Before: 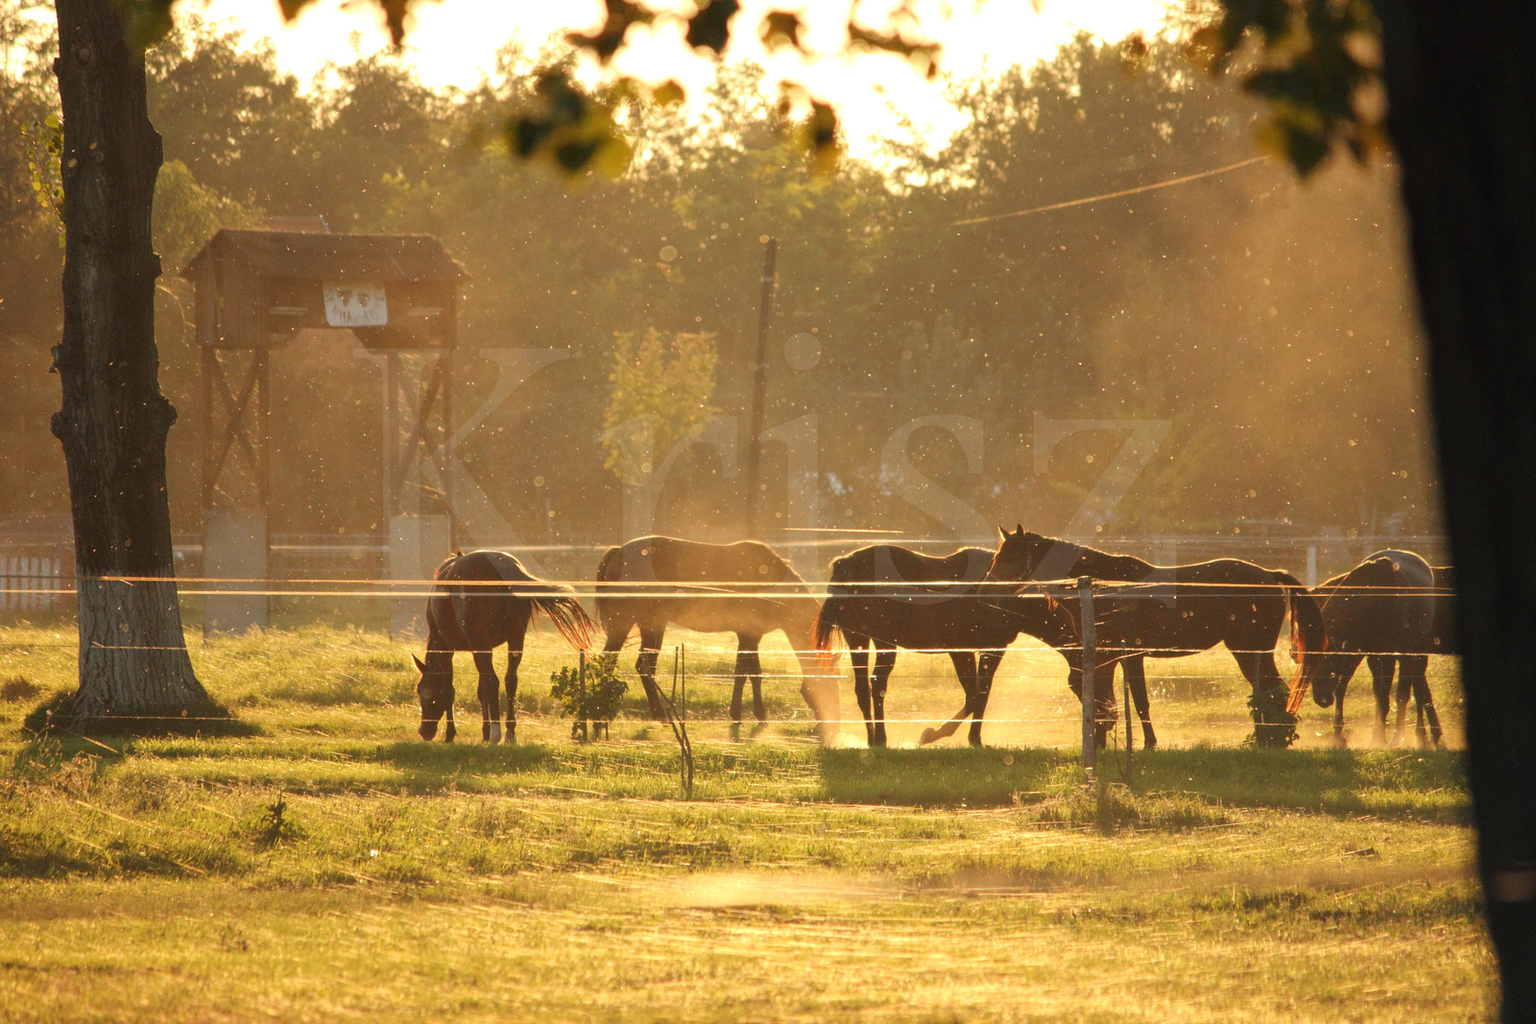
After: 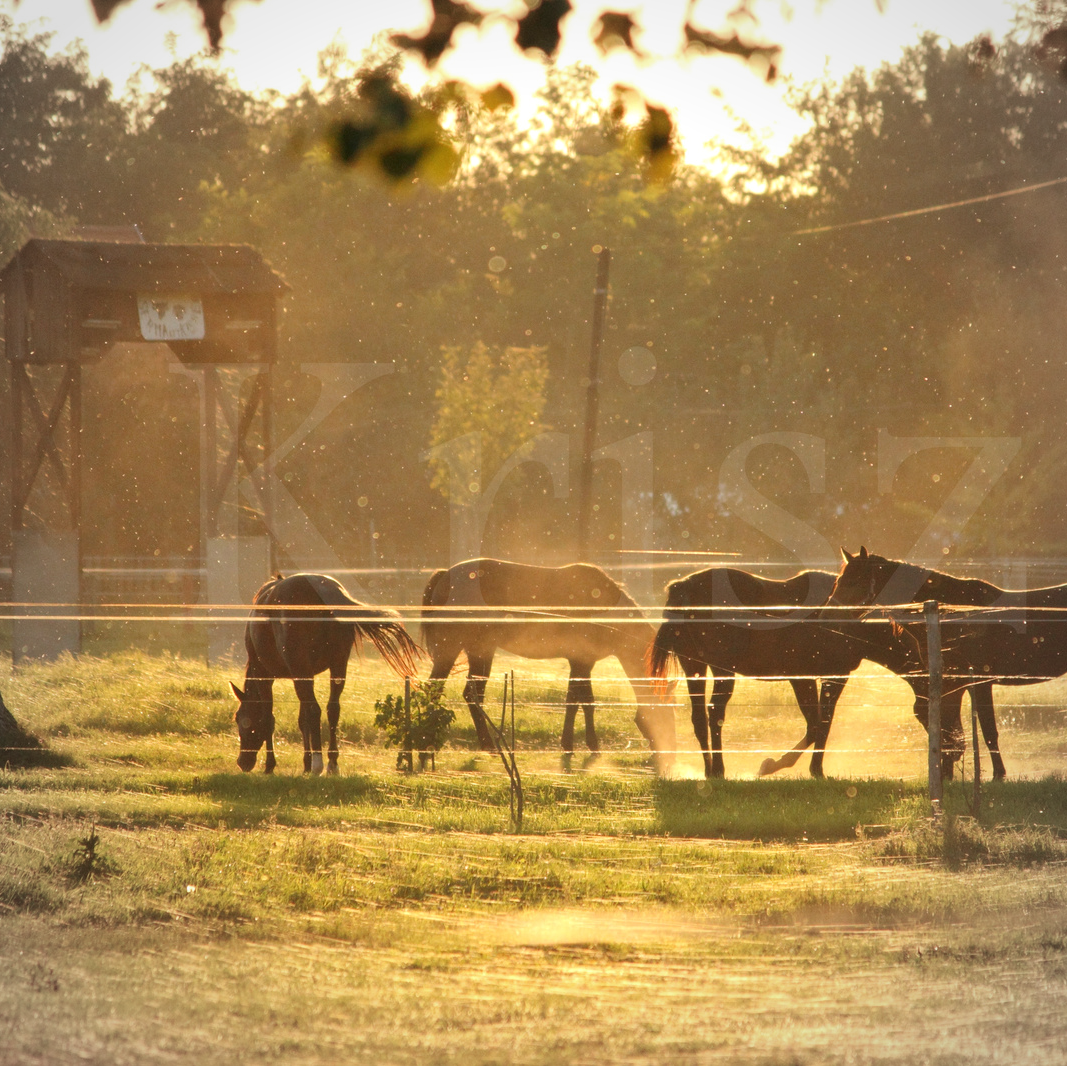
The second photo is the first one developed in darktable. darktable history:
crop and rotate: left 12.449%, right 20.856%
vignetting: fall-off start 79.87%, brightness -0.282, unbound false
contrast equalizer: octaves 7, y [[0.5, 0.488, 0.462, 0.461, 0.491, 0.5], [0.5 ×6], [0.5 ×6], [0 ×6], [0 ×6]], mix -0.292
